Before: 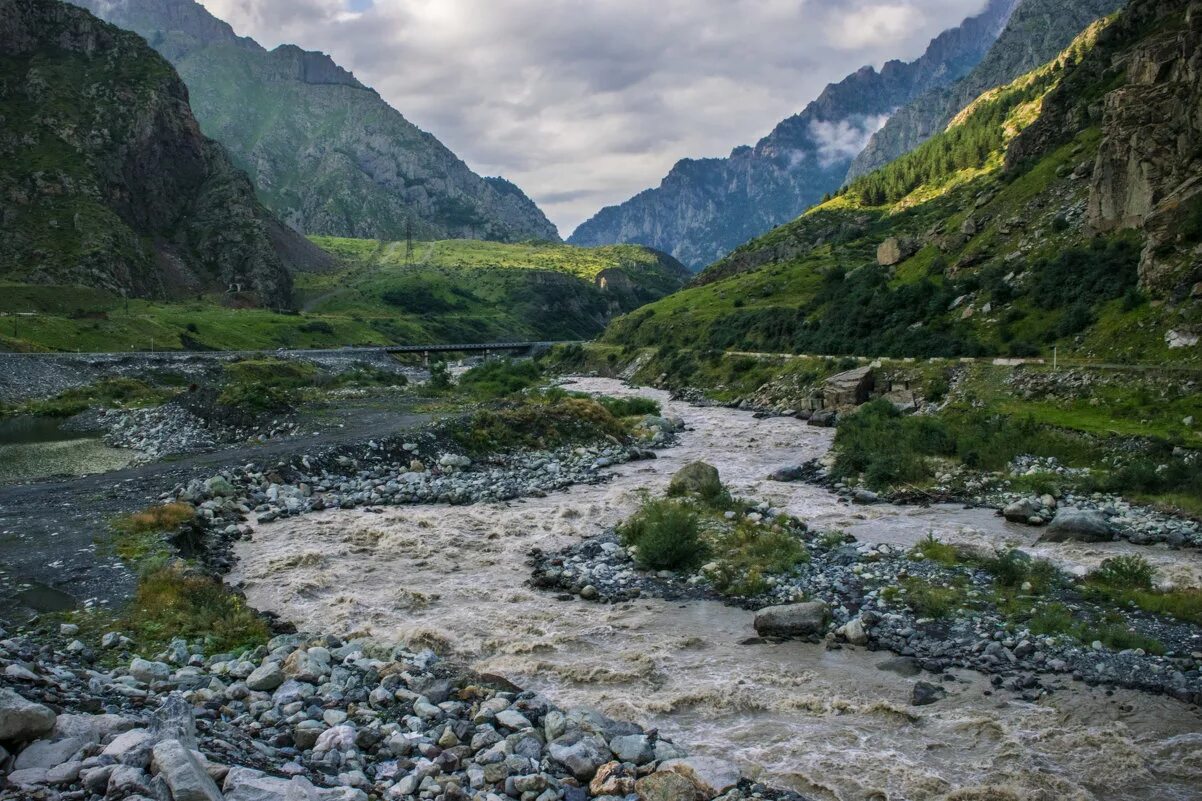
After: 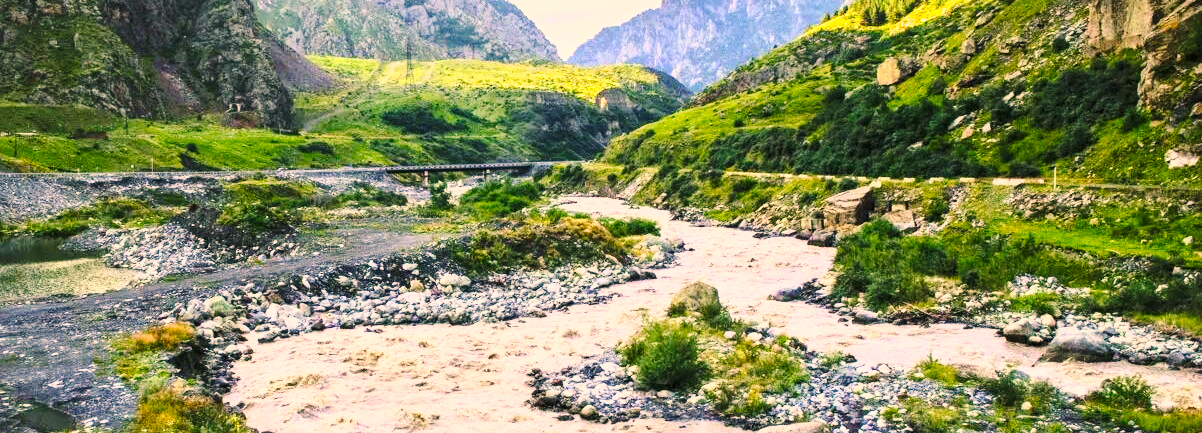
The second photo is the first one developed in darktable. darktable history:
local contrast: highlights 104%, shadows 100%, detail 120%, midtone range 0.2
exposure: black level correction 0, exposure 0.499 EV, compensate highlight preservation false
base curve: curves: ch0 [(0, 0) (0.028, 0.03) (0.121, 0.232) (0.46, 0.748) (0.859, 0.968) (1, 1)], preserve colors none
crop and rotate: top 22.563%, bottom 23.355%
color correction: highlights a* 17.5, highlights b* 18.45
color zones: curves: ch1 [(0, 0.513) (0.143, 0.524) (0.286, 0.511) (0.429, 0.506) (0.571, 0.503) (0.714, 0.503) (0.857, 0.508) (1, 0.513)]
tone equalizer: edges refinement/feathering 500, mask exposure compensation -1.57 EV, preserve details no
contrast brightness saturation: contrast 0.236, brightness 0.256, saturation 0.39
